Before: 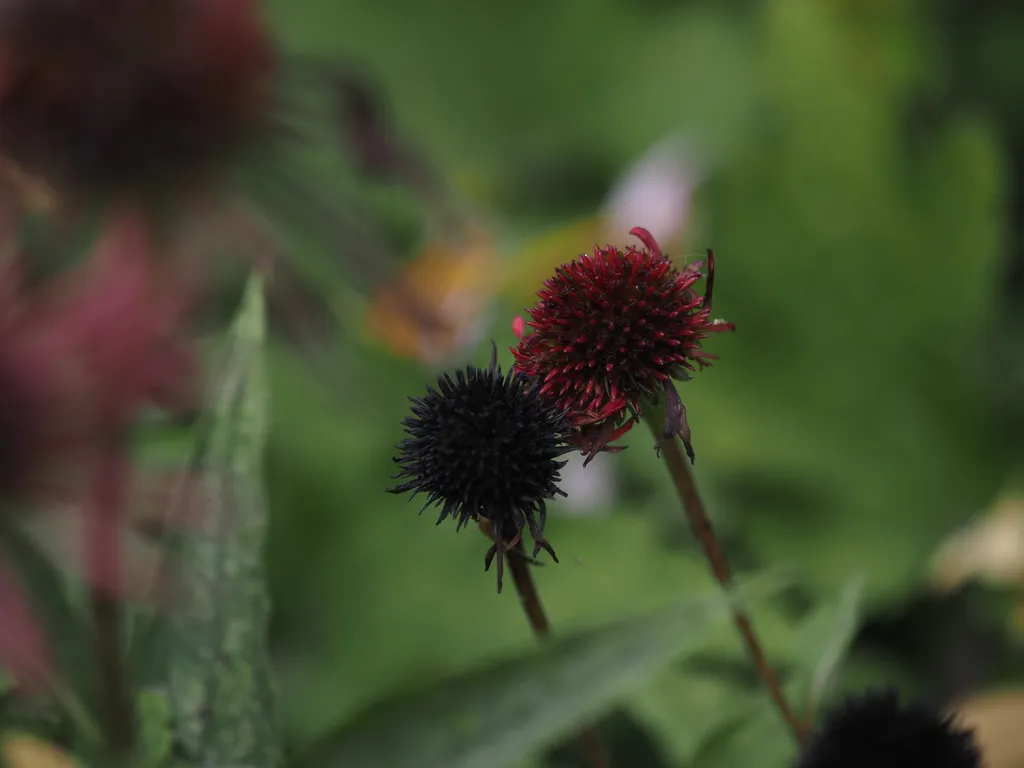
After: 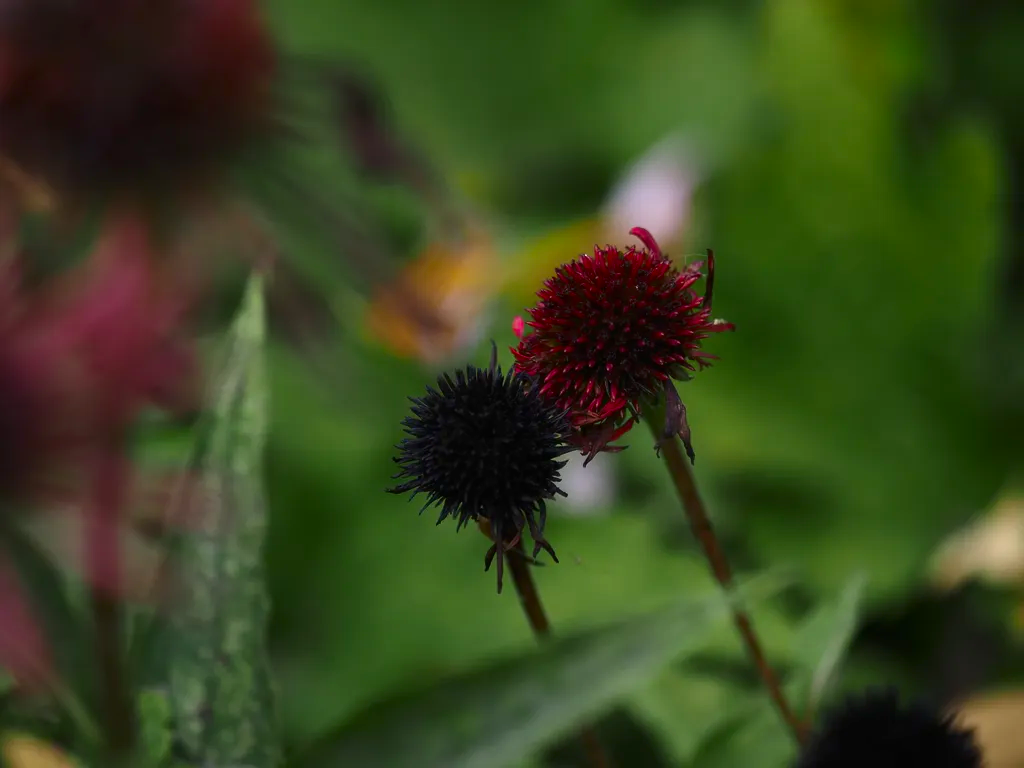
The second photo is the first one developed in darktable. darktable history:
contrast brightness saturation: contrast 0.181, saturation 0.299
